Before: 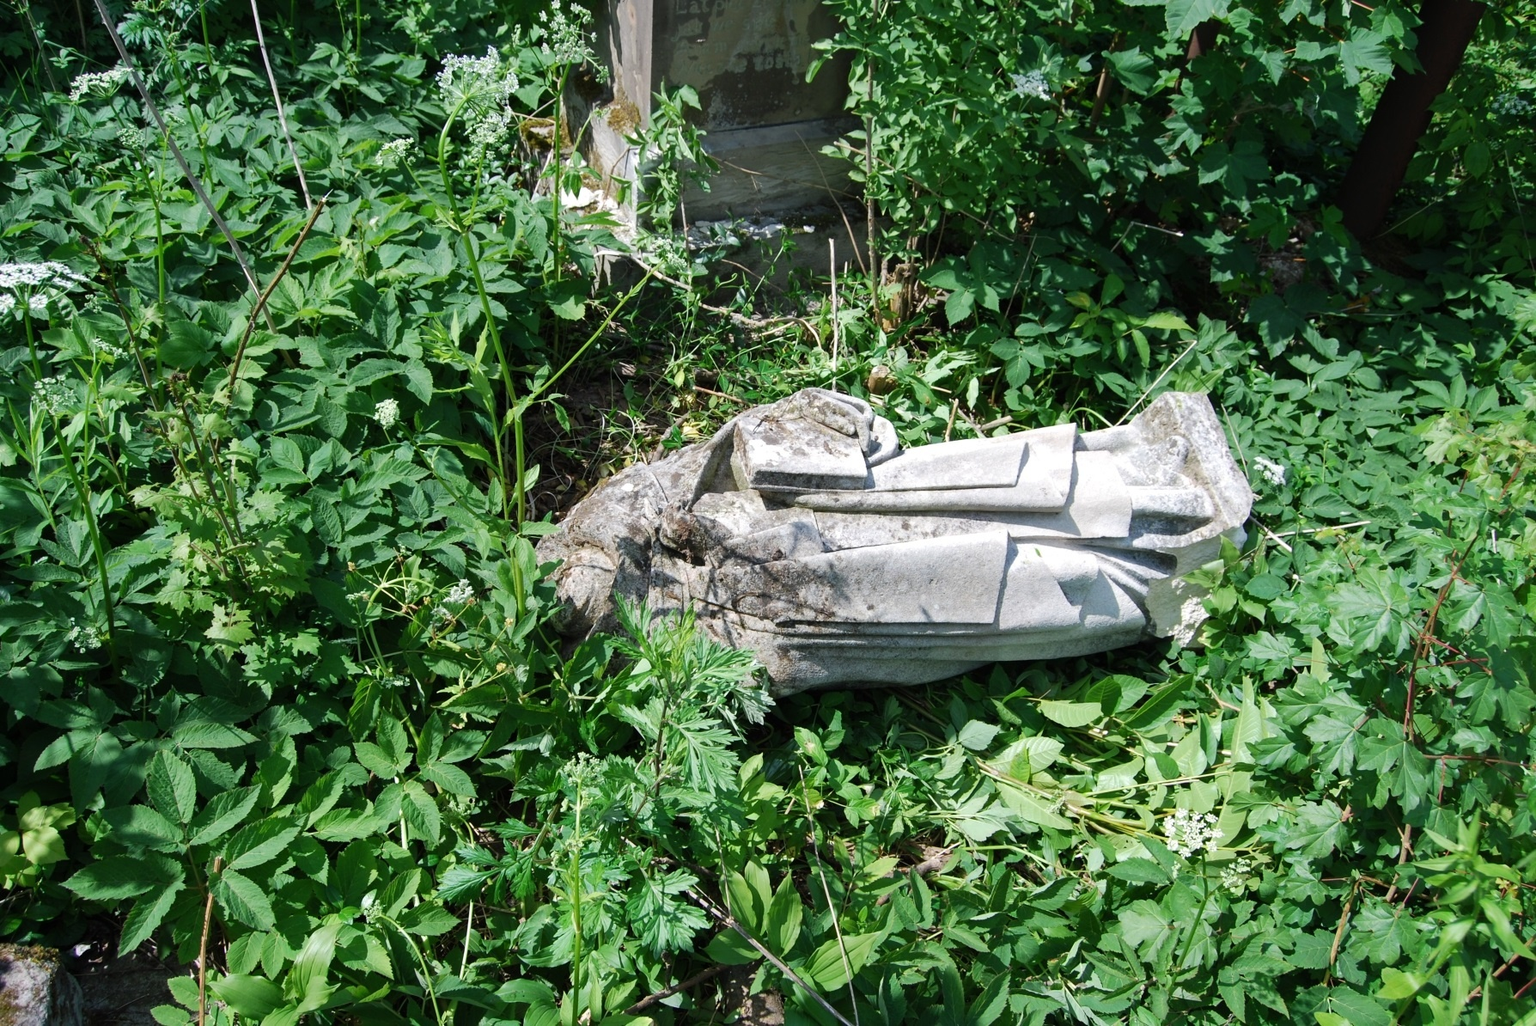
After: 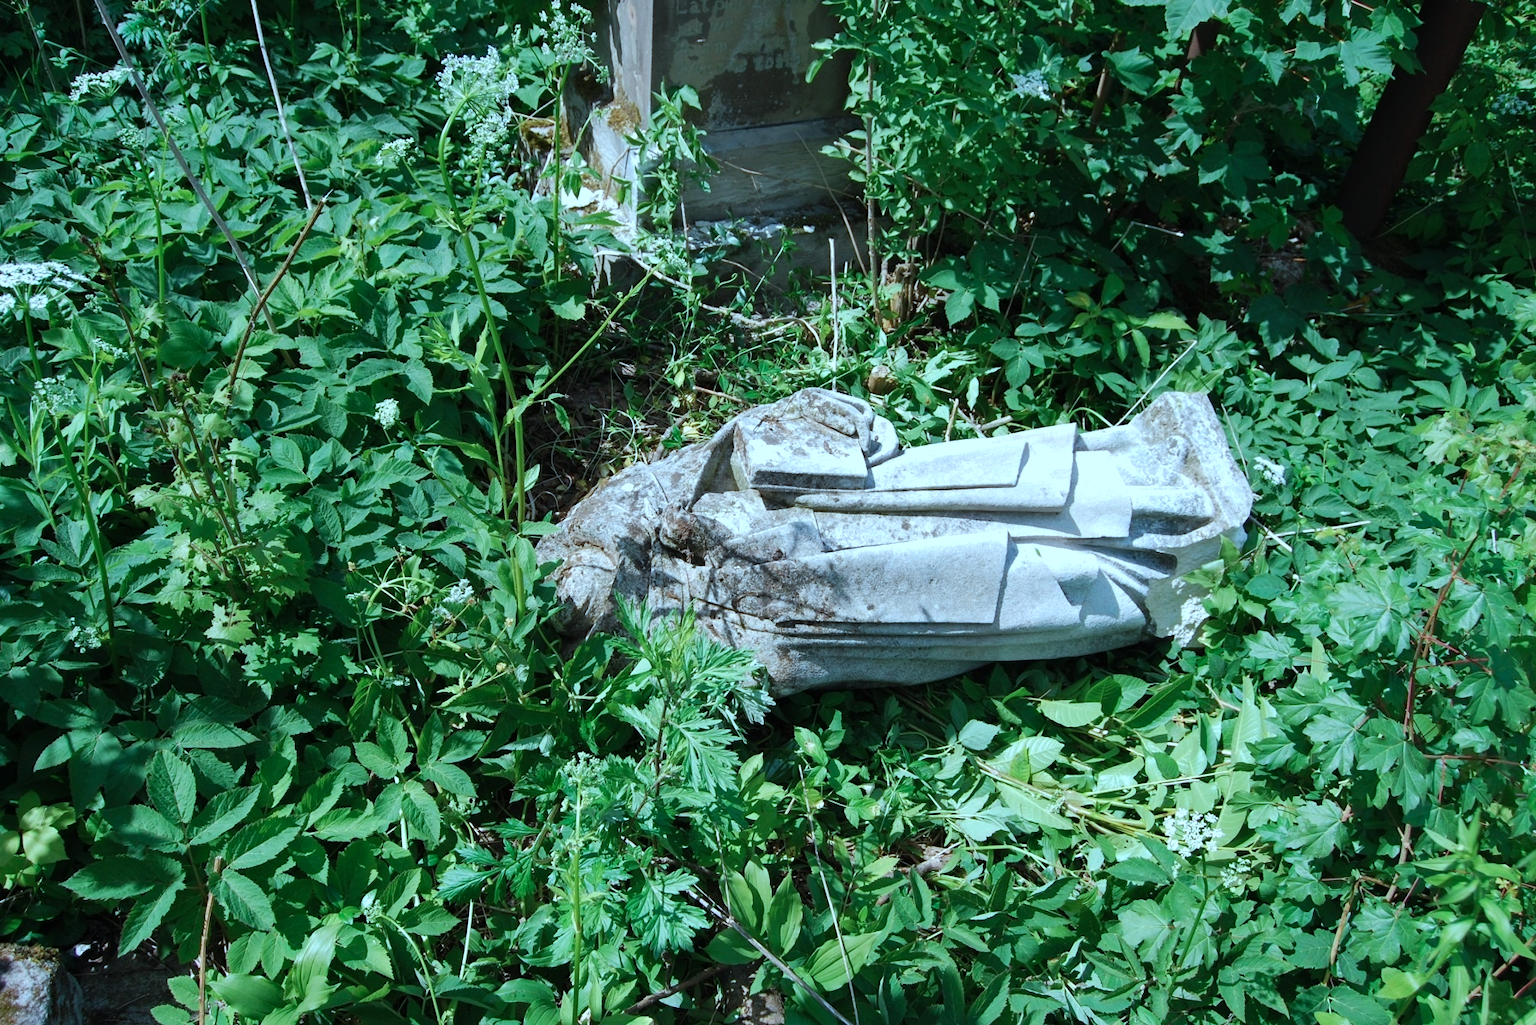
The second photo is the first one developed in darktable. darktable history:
color correction: highlights a* -10.56, highlights b* -19.27
